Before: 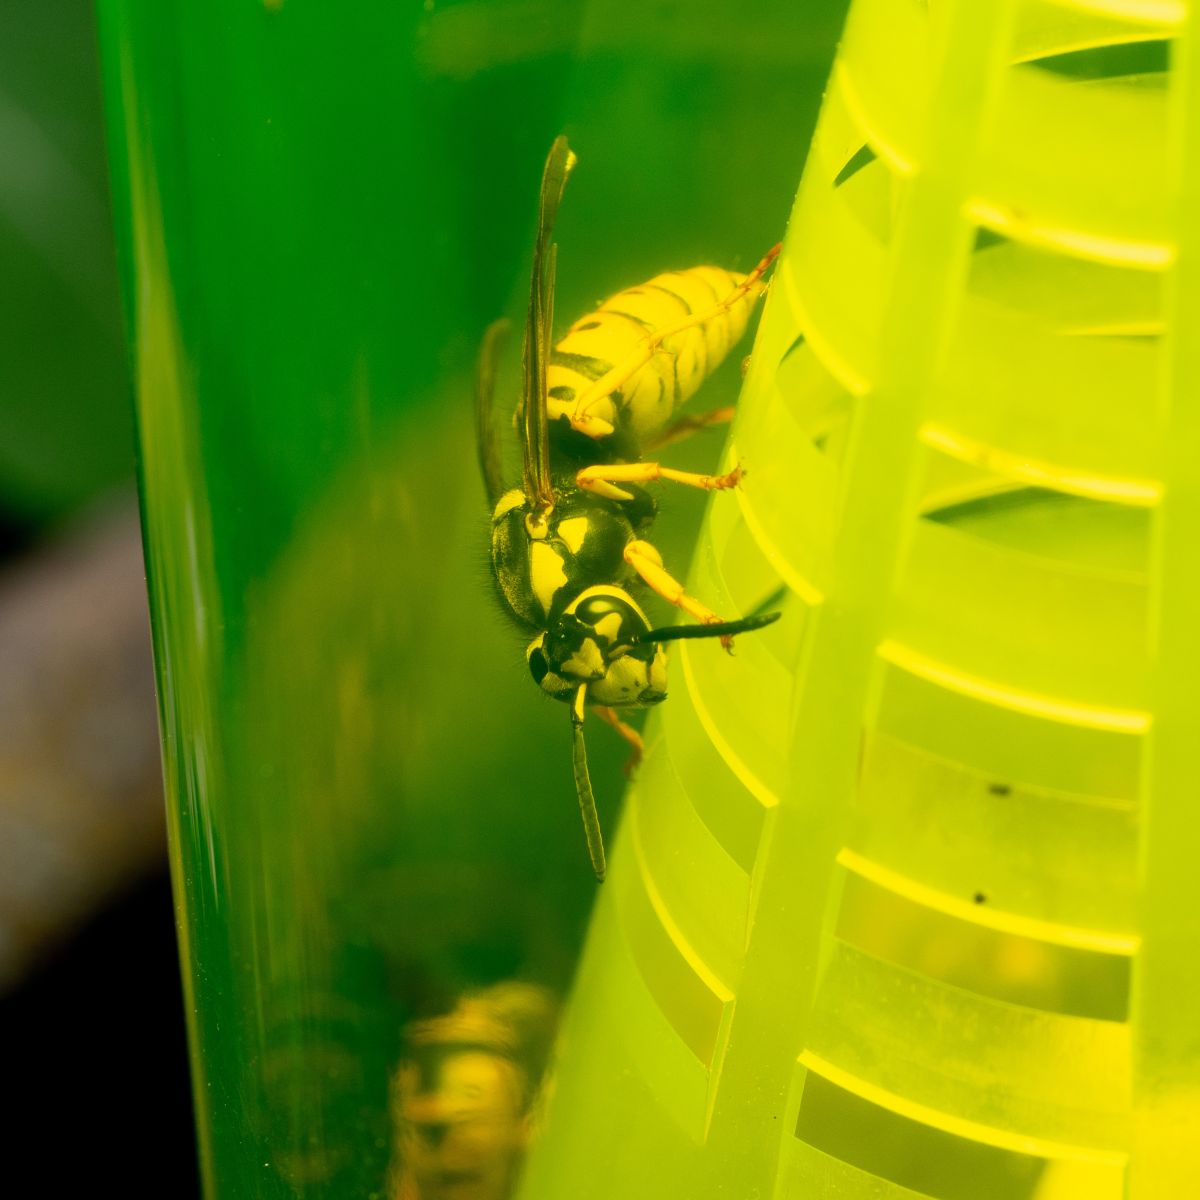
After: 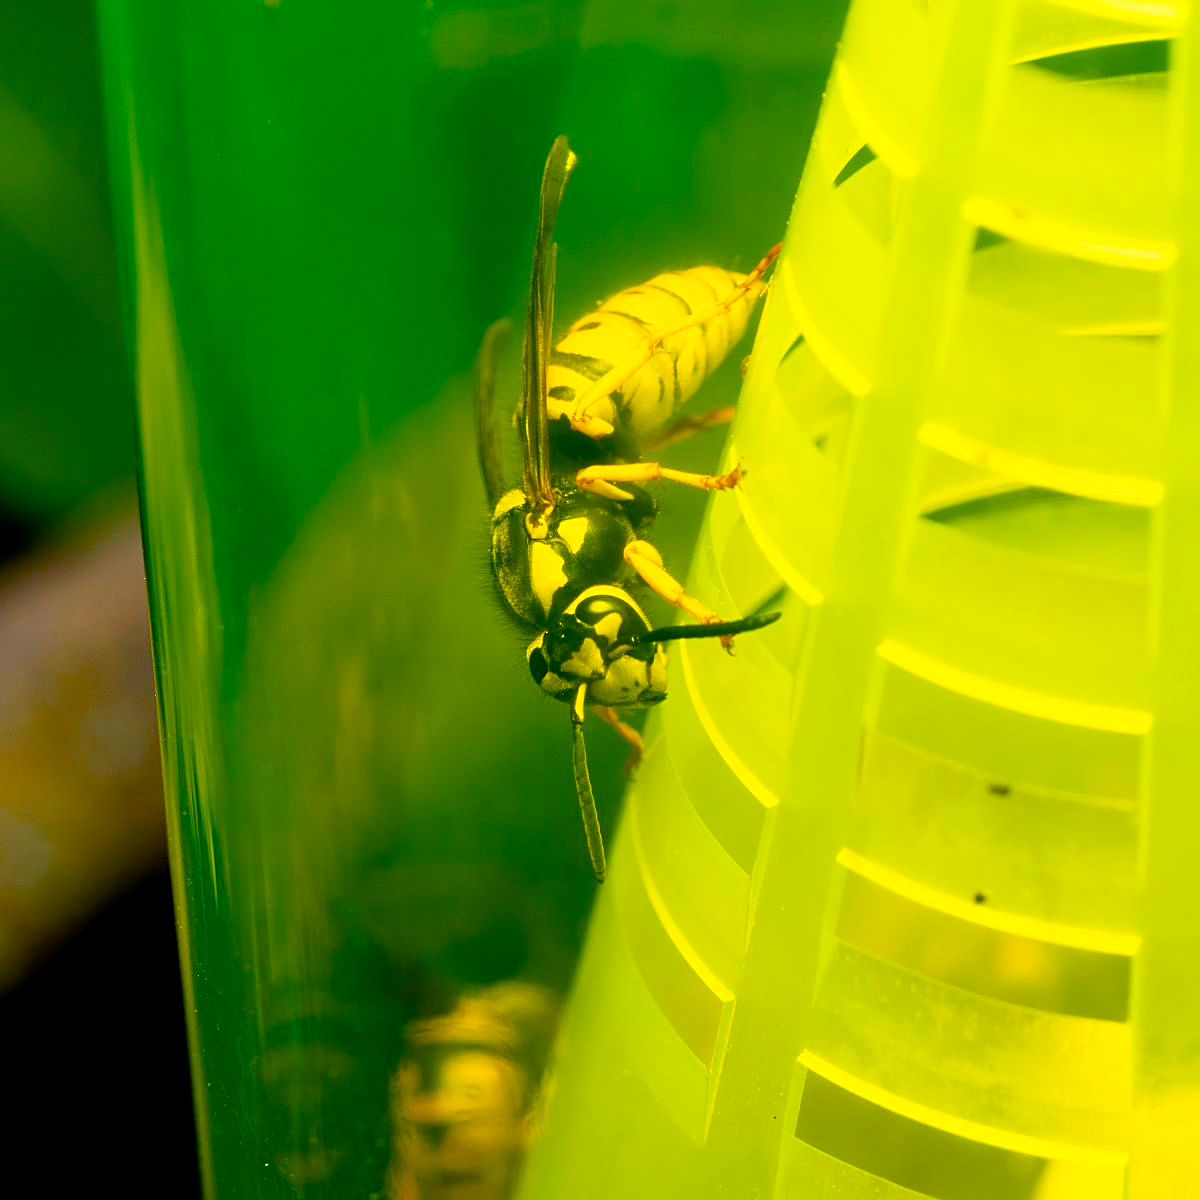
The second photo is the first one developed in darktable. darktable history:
sharpen: on, module defaults
color balance rgb: linear chroma grading › global chroma 18.9%, perceptual saturation grading › global saturation 20%, perceptual saturation grading › highlights -25%, perceptual saturation grading › shadows 50%, global vibrance 18.93%
exposure: black level correction 0.001, exposure 0.14 EV, compensate highlight preservation false
